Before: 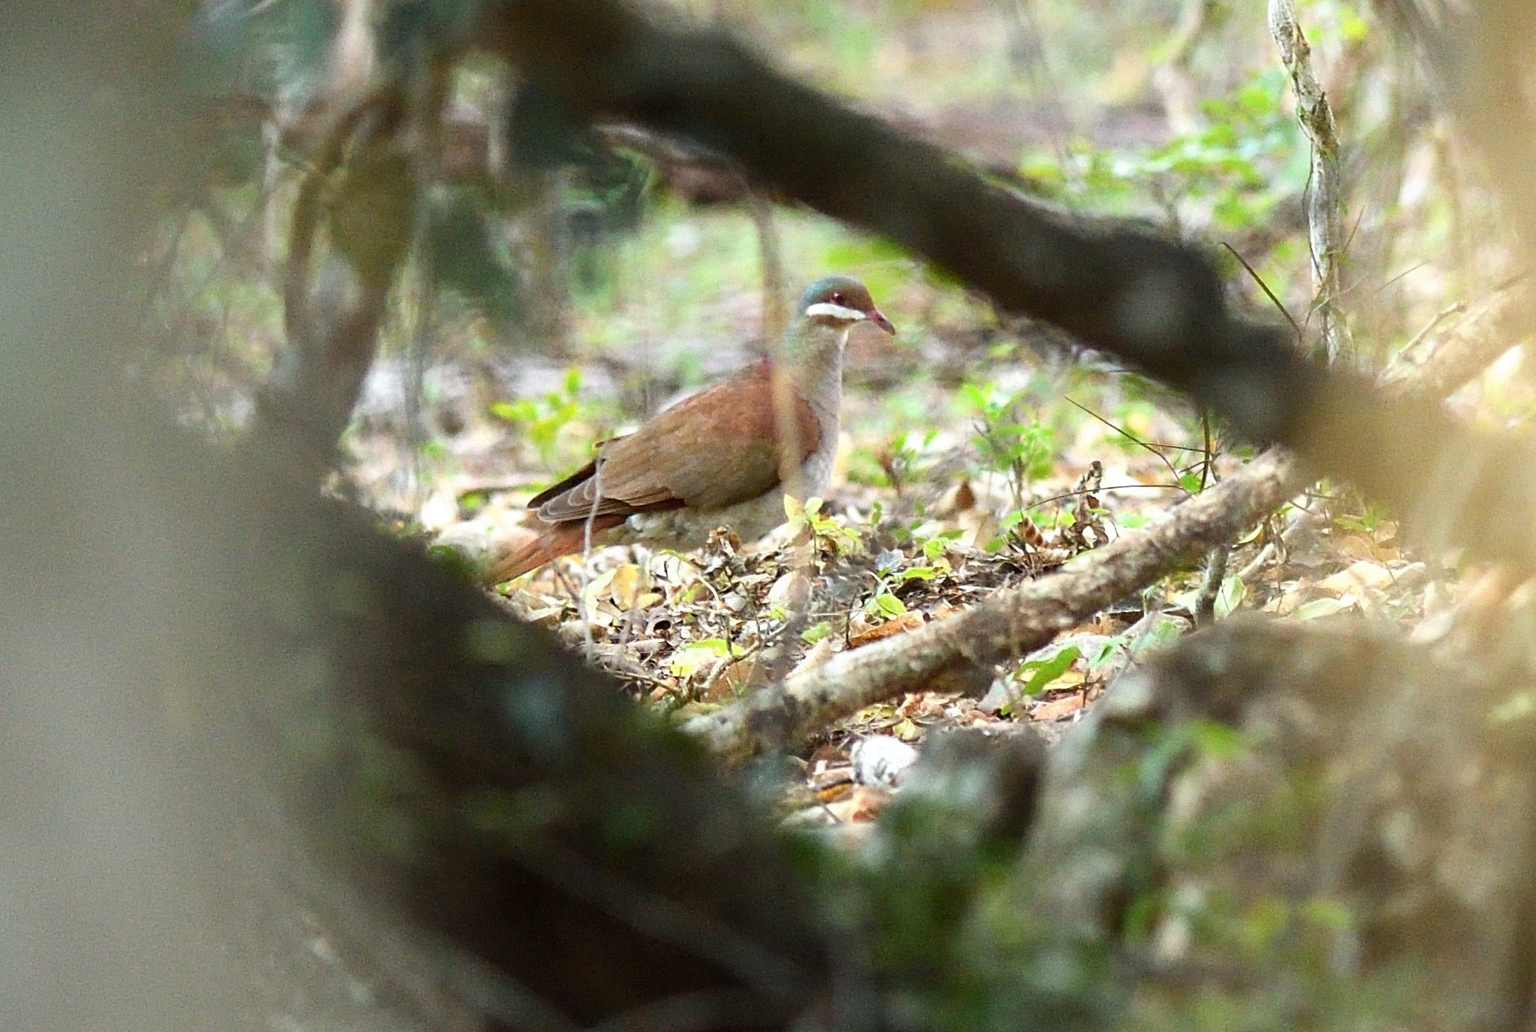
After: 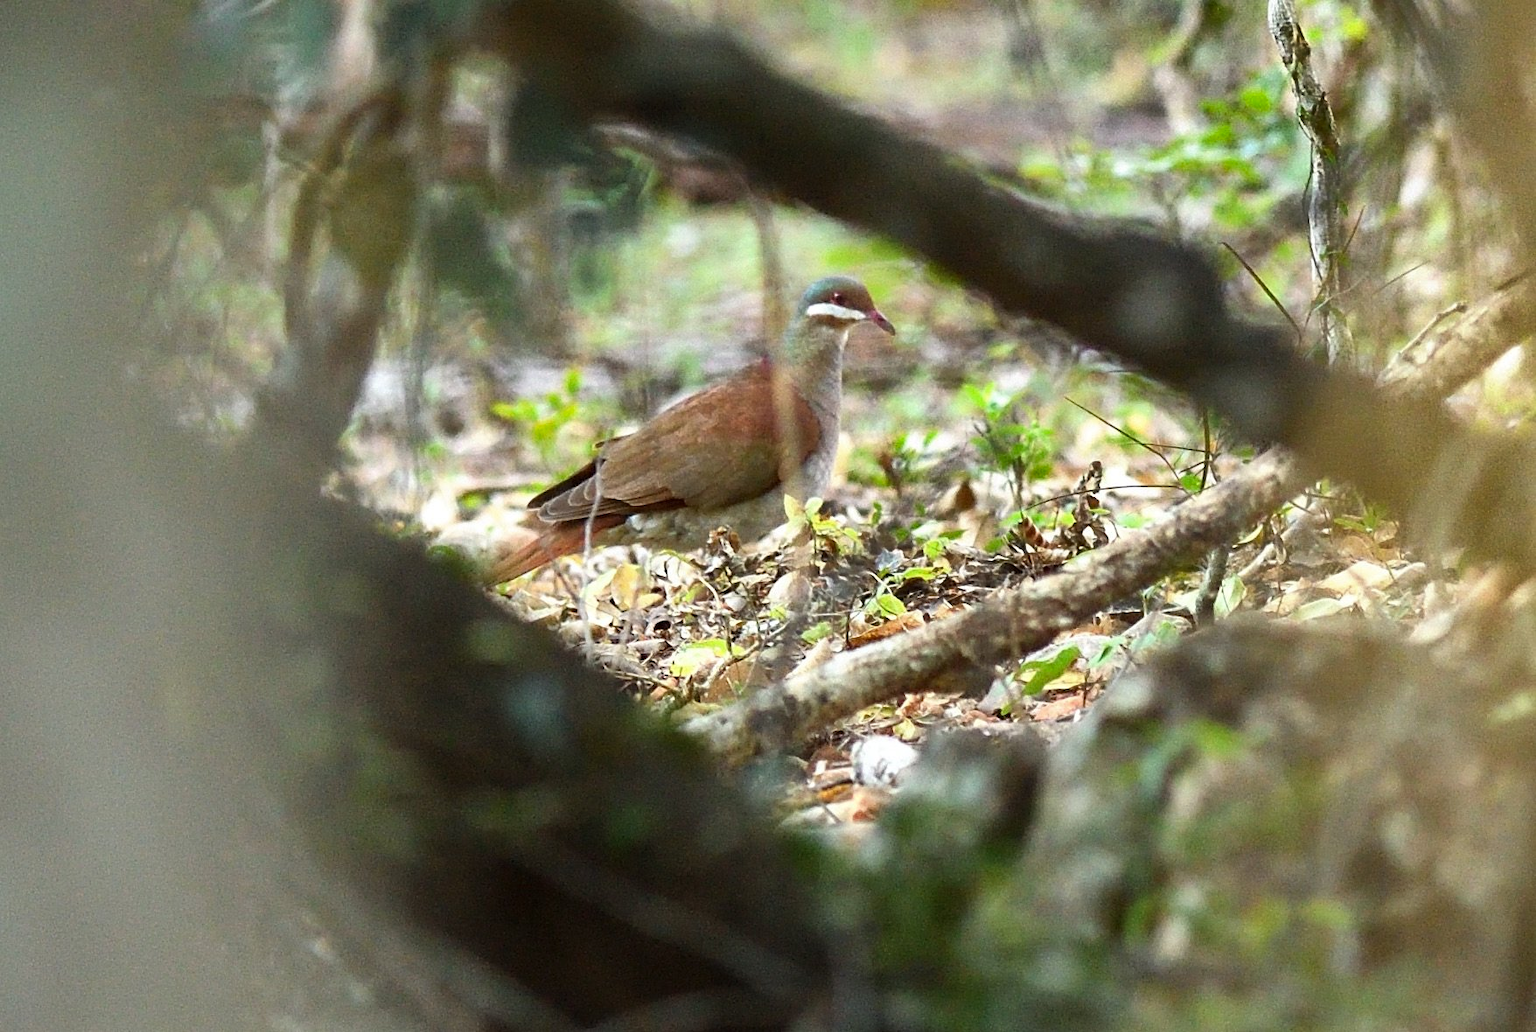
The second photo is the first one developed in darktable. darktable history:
shadows and highlights: shadows 20.77, highlights -82.35, soften with gaussian
